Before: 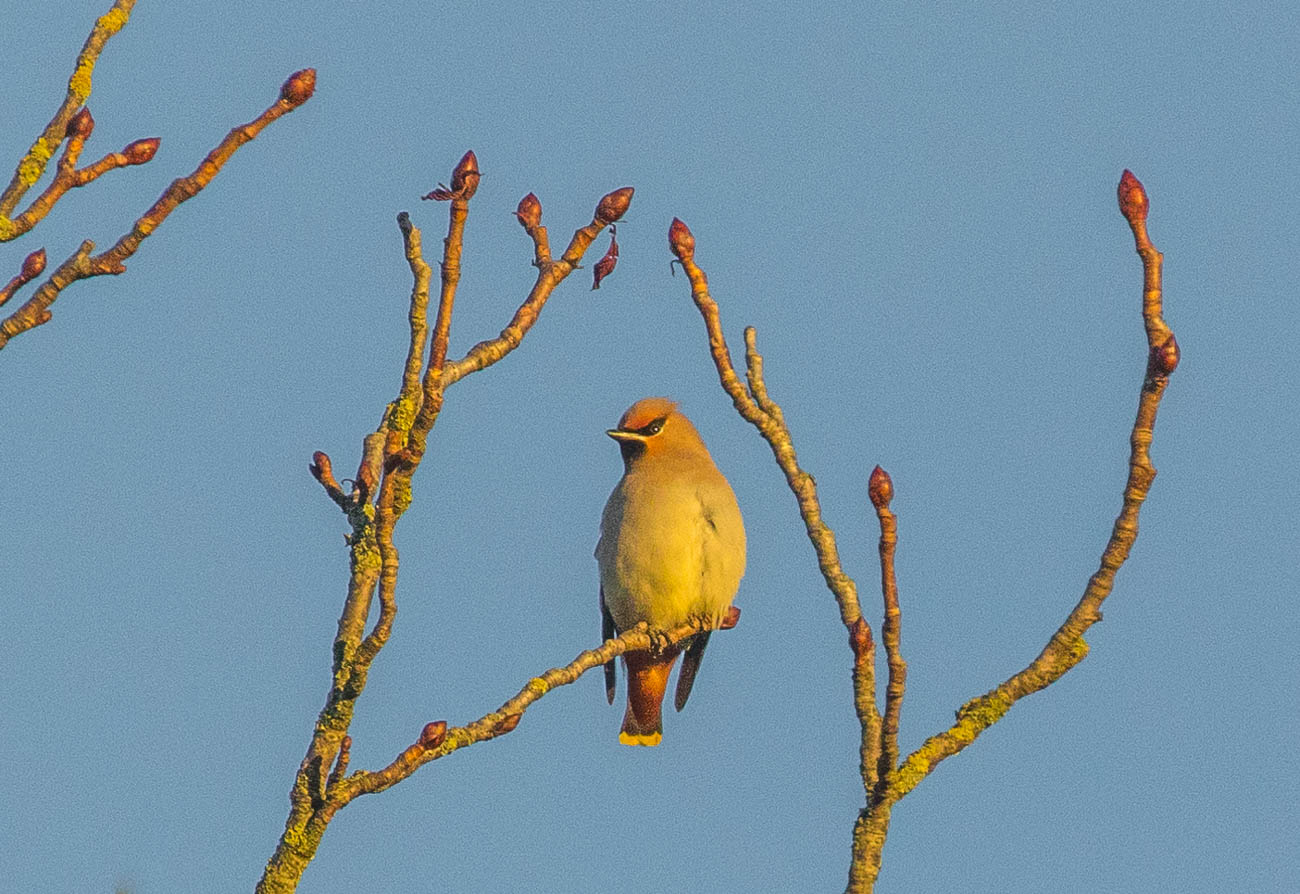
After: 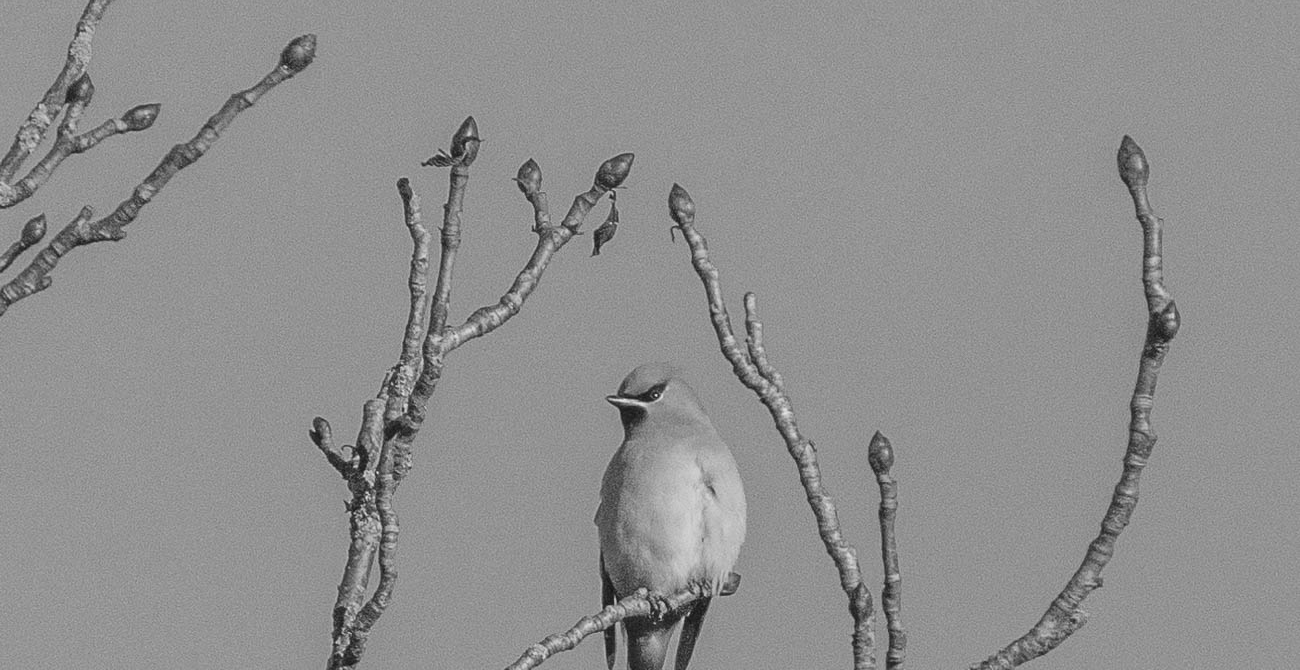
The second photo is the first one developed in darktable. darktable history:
crop: top 3.857%, bottom 21.132%
monochrome: on, module defaults
